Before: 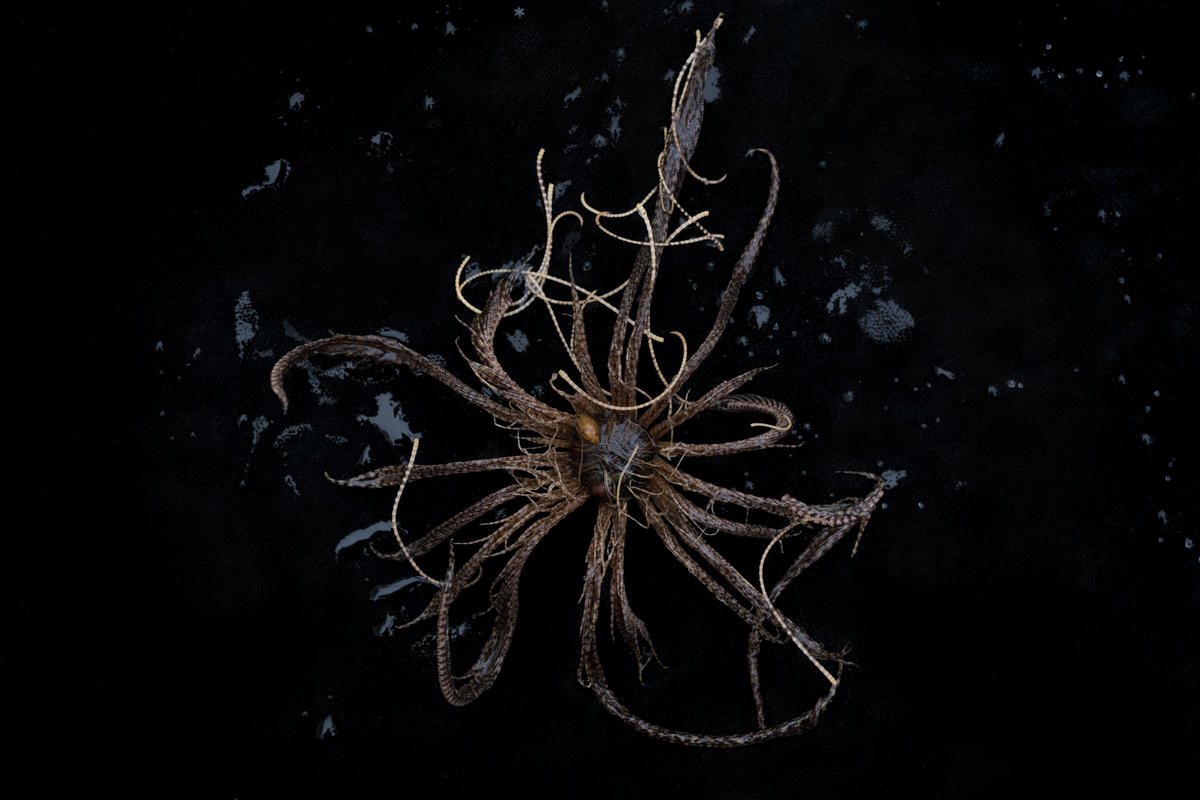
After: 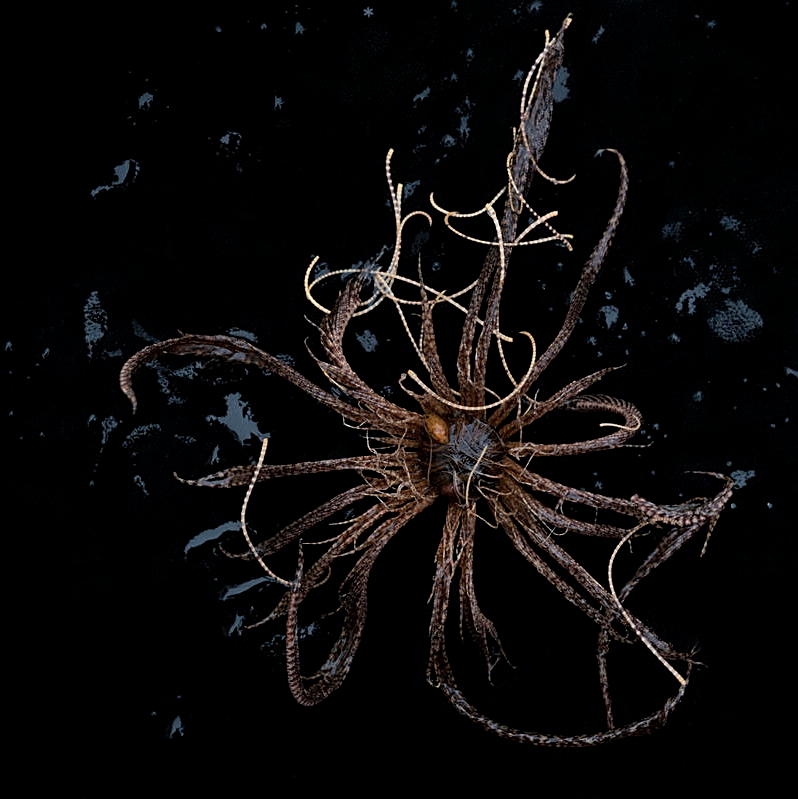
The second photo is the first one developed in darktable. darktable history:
crop and rotate: left 12.595%, right 20.859%
sharpen: on, module defaults
